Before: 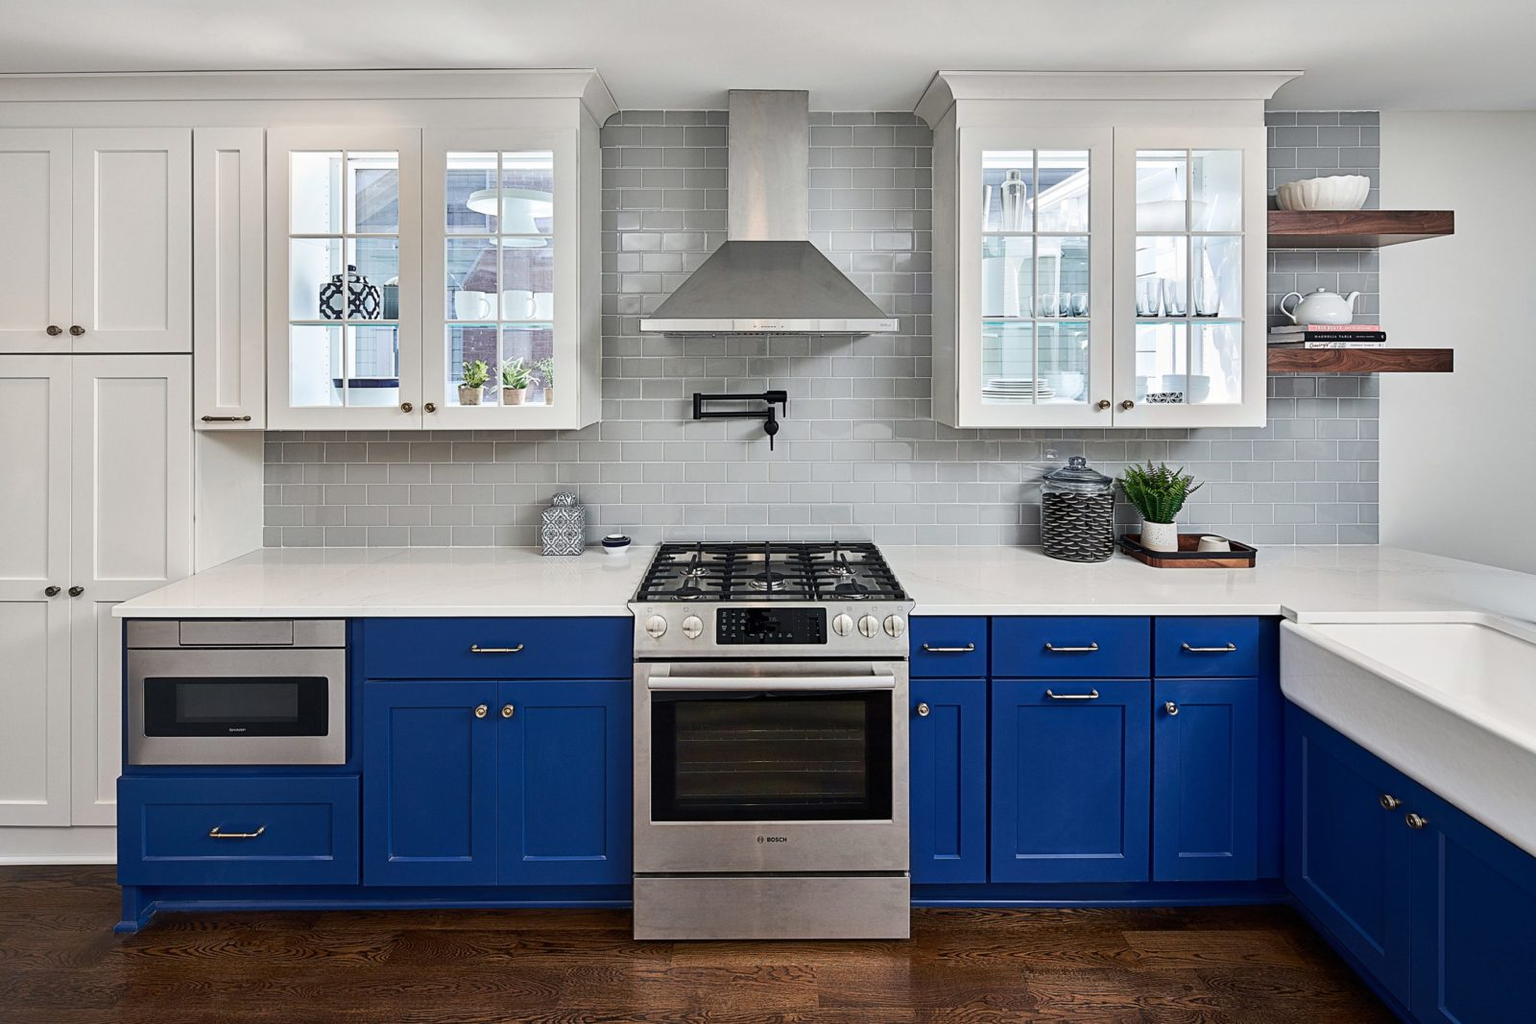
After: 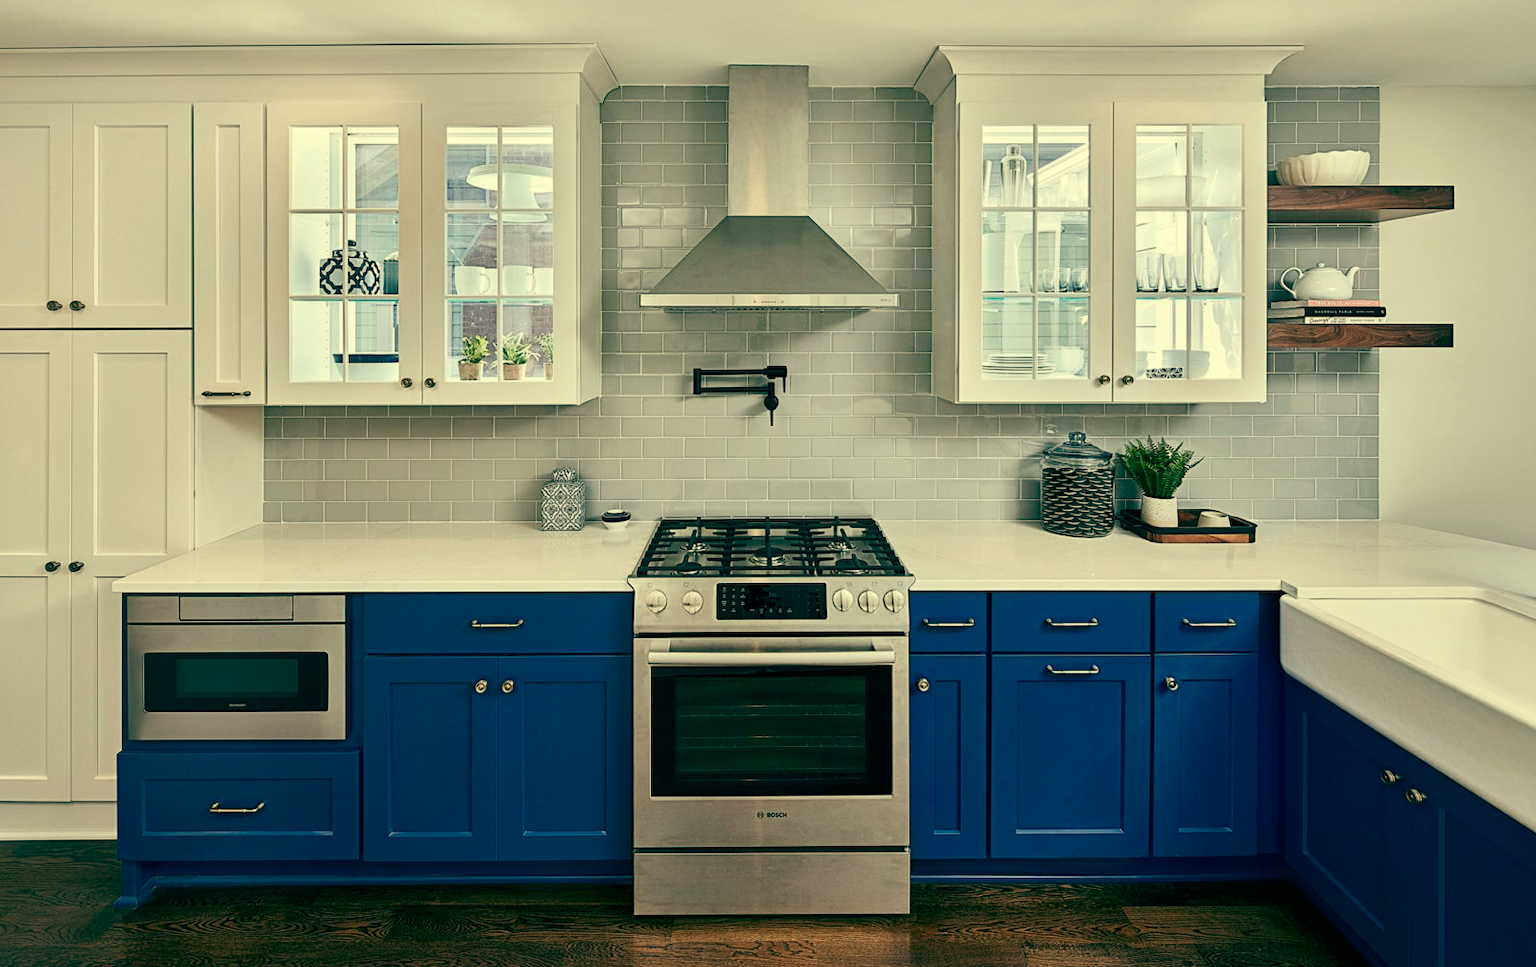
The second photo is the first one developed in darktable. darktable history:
tone equalizer: on, module defaults
crop and rotate: top 2.479%, bottom 3.018%
color balance: mode lift, gamma, gain (sRGB), lift [1, 0.69, 1, 1], gamma [1, 1.482, 1, 1], gain [1, 1, 1, 0.802]
